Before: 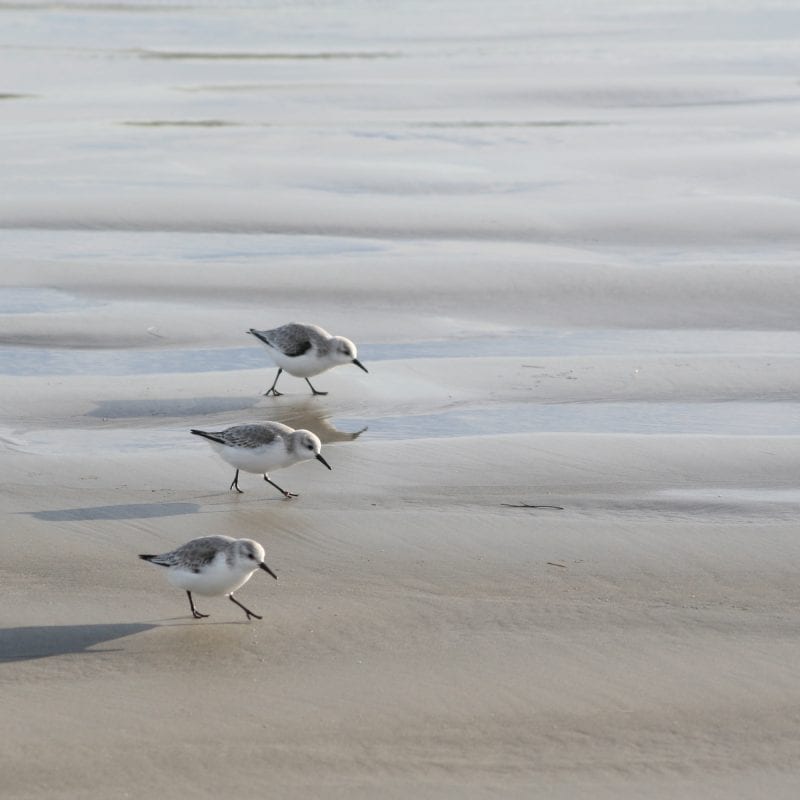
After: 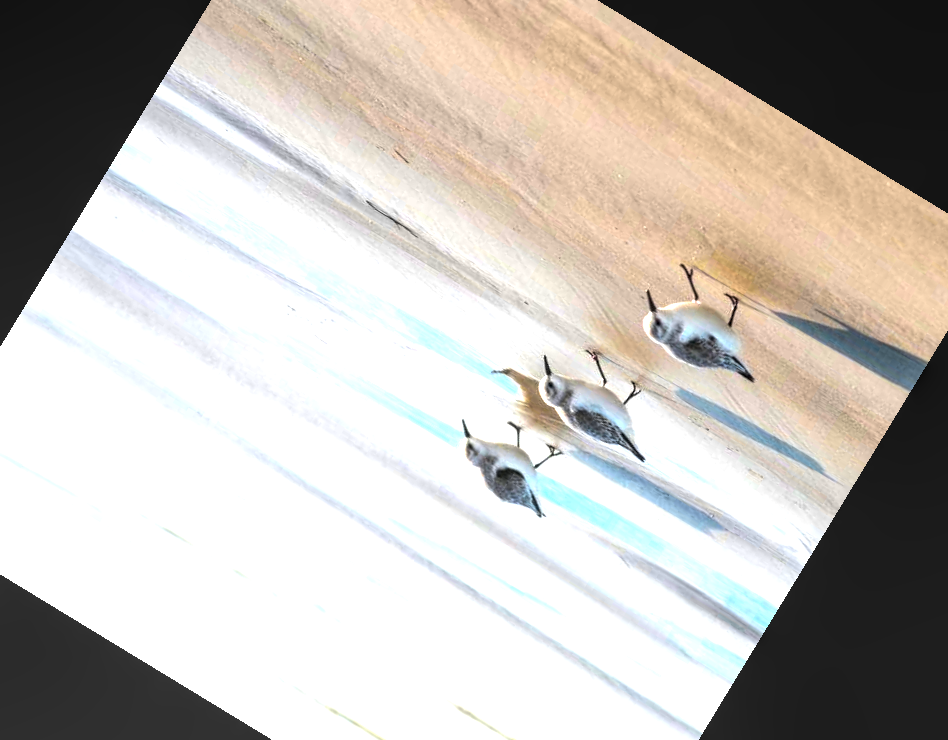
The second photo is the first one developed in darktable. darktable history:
color balance rgb: linear chroma grading › highlights 100%, linear chroma grading › global chroma 23.41%, perceptual saturation grading › global saturation 35.38%, hue shift -10.68°, perceptual brilliance grading › highlights 47.25%, perceptual brilliance grading › mid-tones 22.2%, perceptual brilliance grading › shadows -5.93%
local contrast: on, module defaults
crop and rotate: angle 148.68°, left 9.111%, top 15.603%, right 4.588%, bottom 17.041%
